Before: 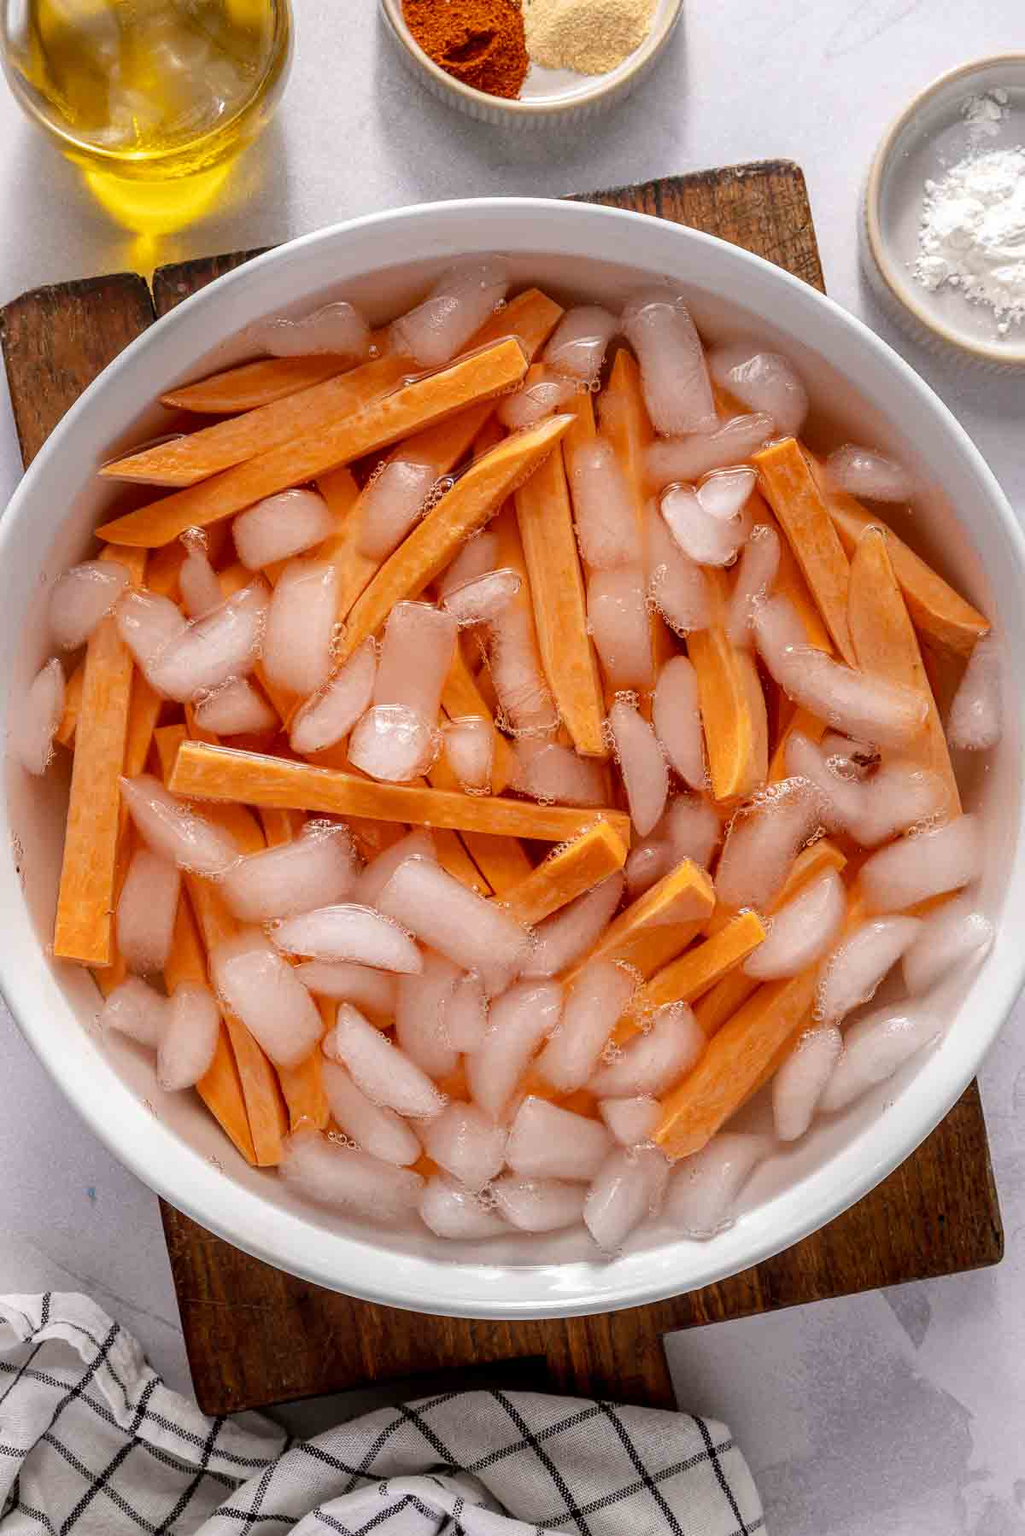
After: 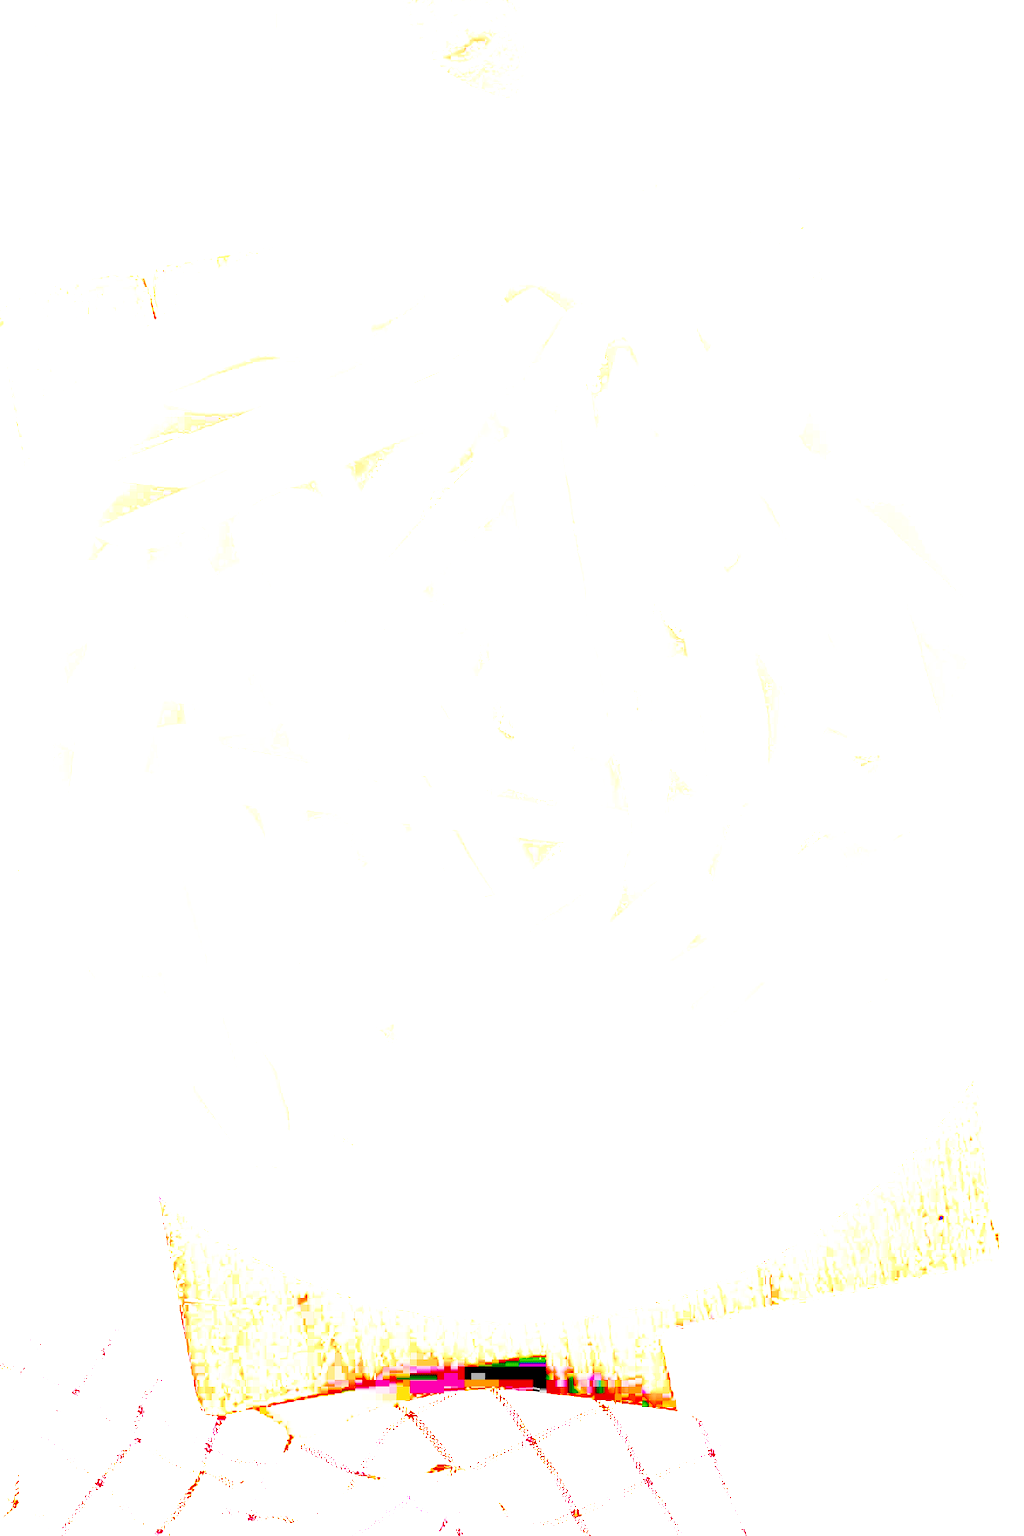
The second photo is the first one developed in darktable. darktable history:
exposure: exposure 8 EV, compensate highlight preservation false
base curve: curves: ch0 [(0, 0) (0.028, 0.03) (0.121, 0.232) (0.46, 0.748) (0.859, 0.968) (1, 1)], preserve colors none
